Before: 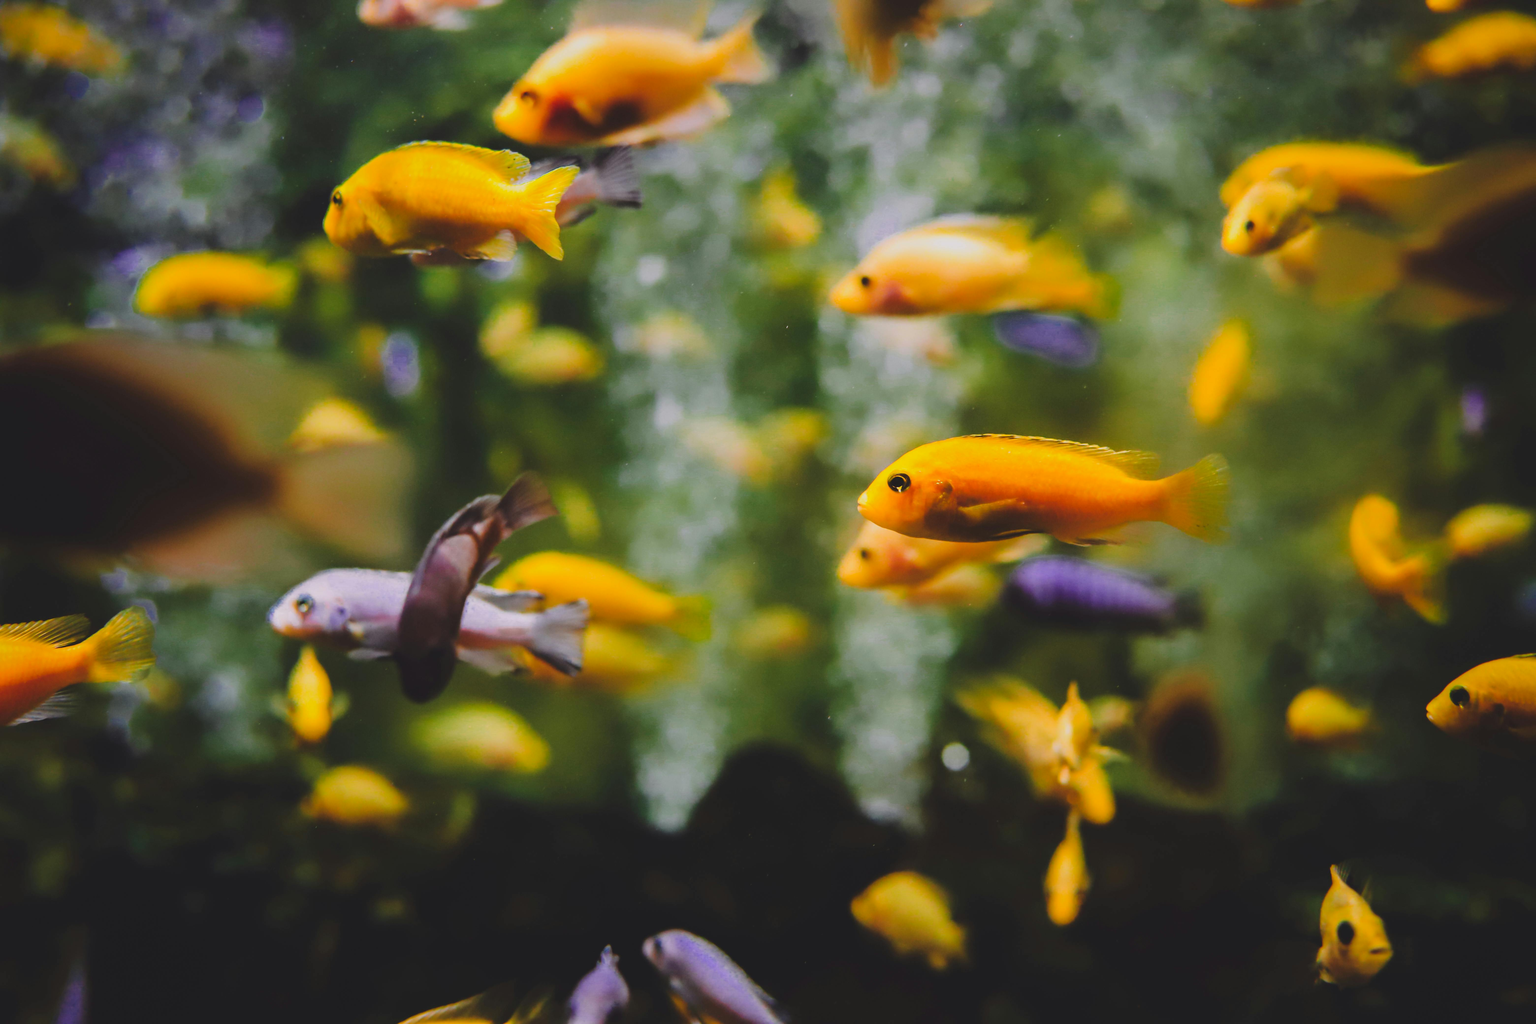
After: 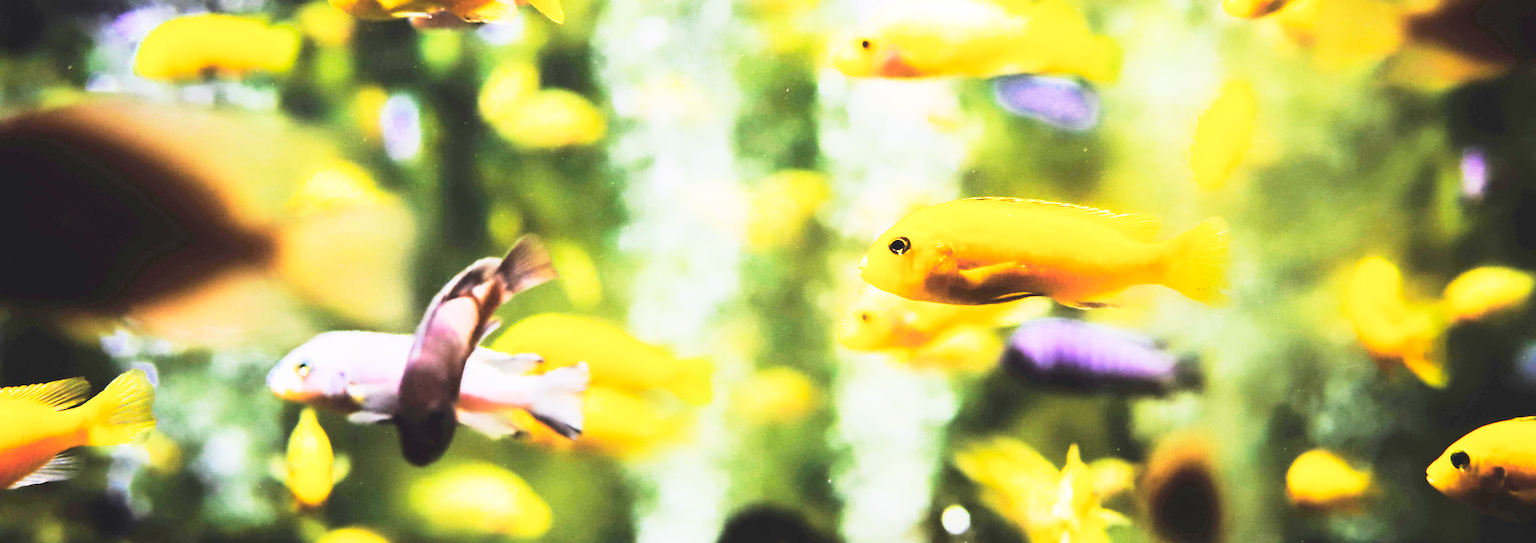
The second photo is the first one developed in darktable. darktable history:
tone equalizer: -7 EV 0.149 EV, -6 EV 0.568 EV, -5 EV 1.13 EV, -4 EV 1.35 EV, -3 EV 1.15 EV, -2 EV 0.6 EV, -1 EV 0.164 EV, edges refinement/feathering 500, mask exposure compensation -1.57 EV, preserve details no
crop and rotate: top 23.191%, bottom 23.768%
base curve: curves: ch0 [(0, 0) (0.012, 0.01) (0.073, 0.168) (0.31, 0.711) (0.645, 0.957) (1, 1)], preserve colors none
